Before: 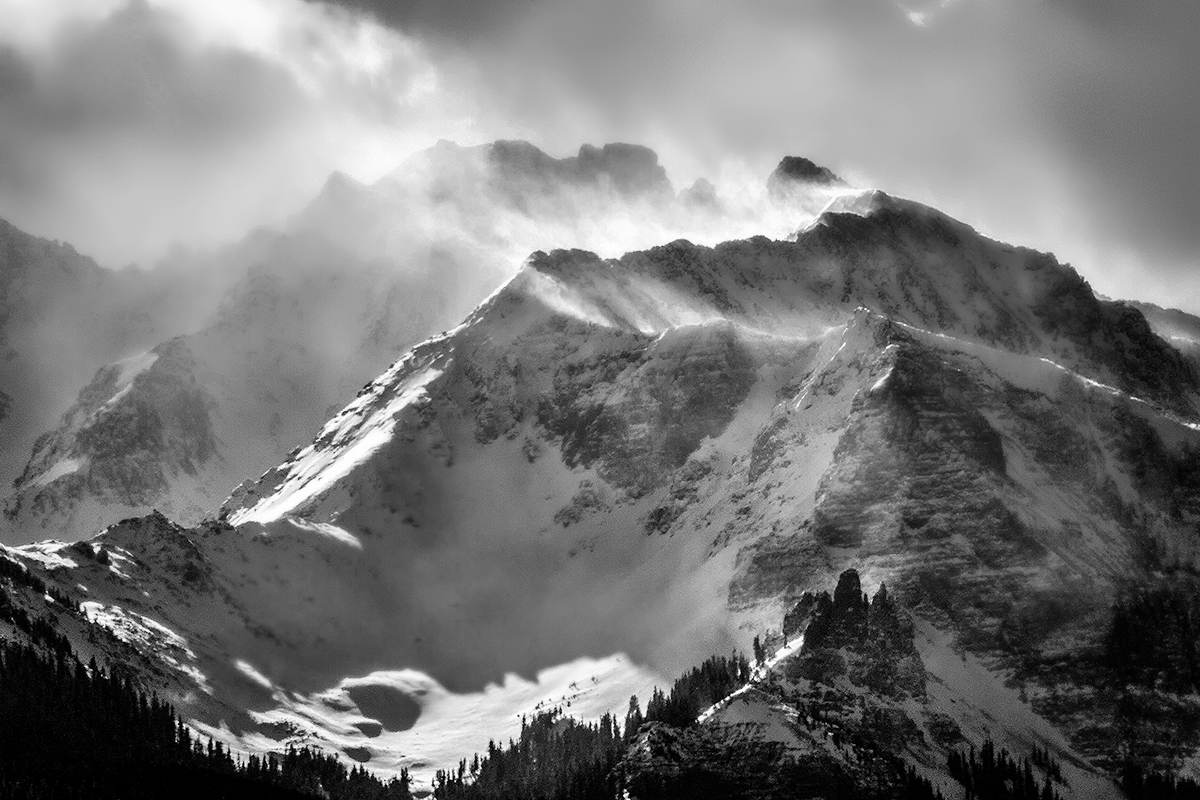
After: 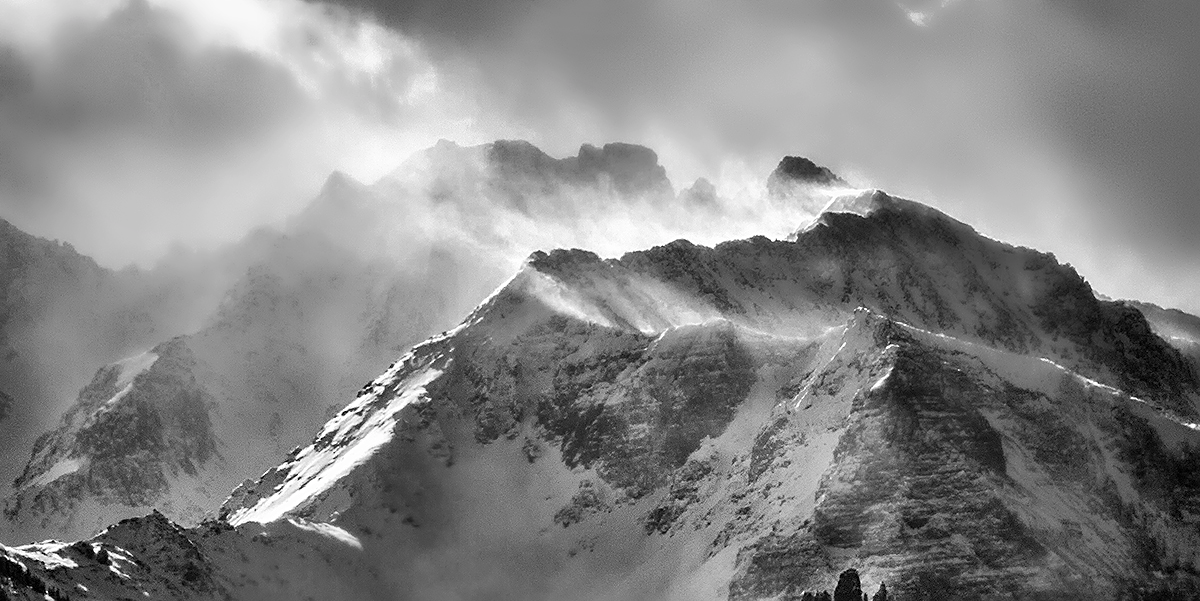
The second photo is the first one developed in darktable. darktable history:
crop: bottom 24.792%
sharpen: on, module defaults
contrast brightness saturation: contrast 0.166, saturation 0.313
shadows and highlights: on, module defaults
